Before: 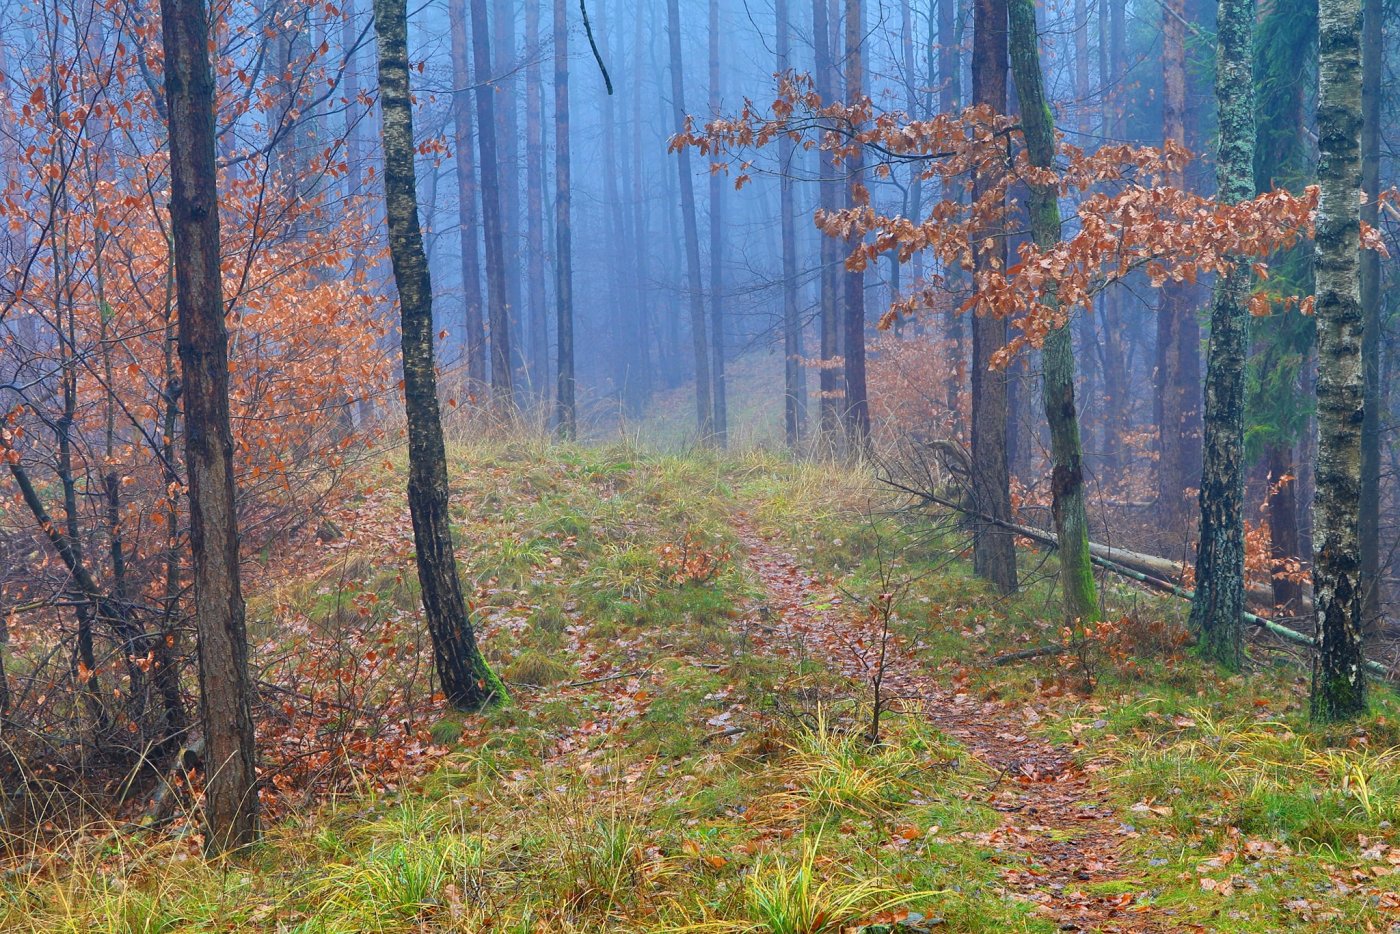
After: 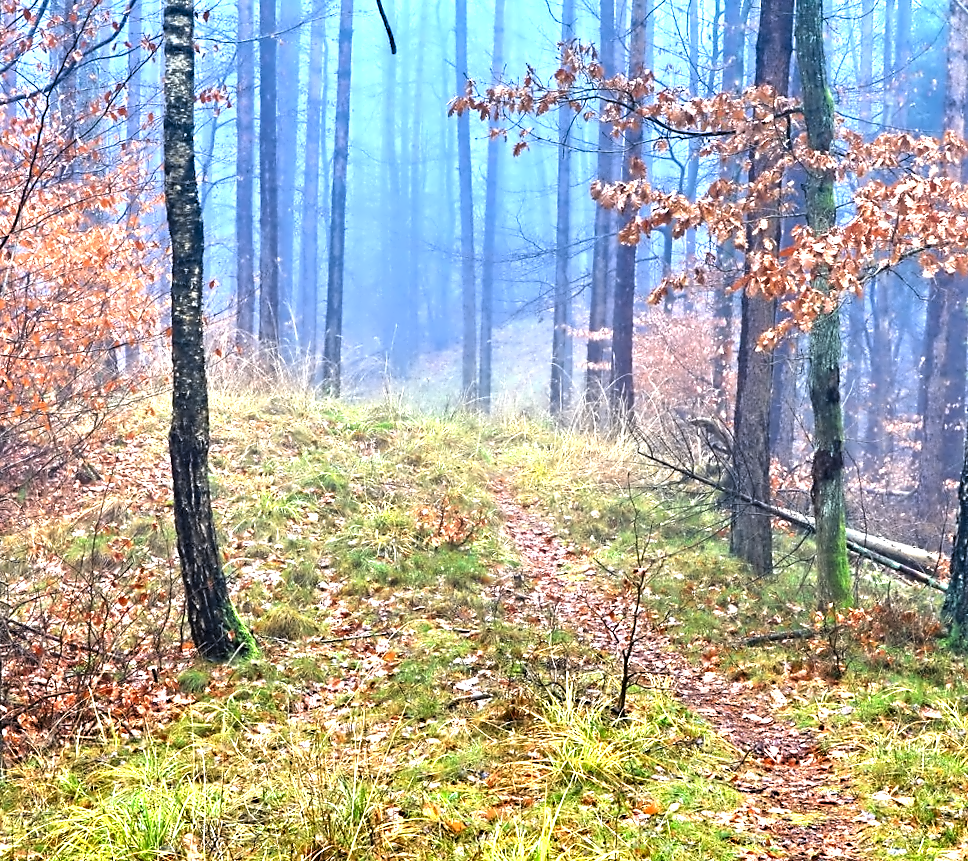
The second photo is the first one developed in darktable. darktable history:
crop and rotate: angle -3.27°, left 14.277%, top 0.028%, right 10.766%, bottom 0.028%
levels: levels [0.012, 0.367, 0.697]
contrast equalizer: octaves 7, y [[0.5, 0.542, 0.583, 0.625, 0.667, 0.708], [0.5 ×6], [0.5 ×6], [0, 0.033, 0.067, 0.1, 0.133, 0.167], [0, 0.05, 0.1, 0.15, 0.2, 0.25]]
